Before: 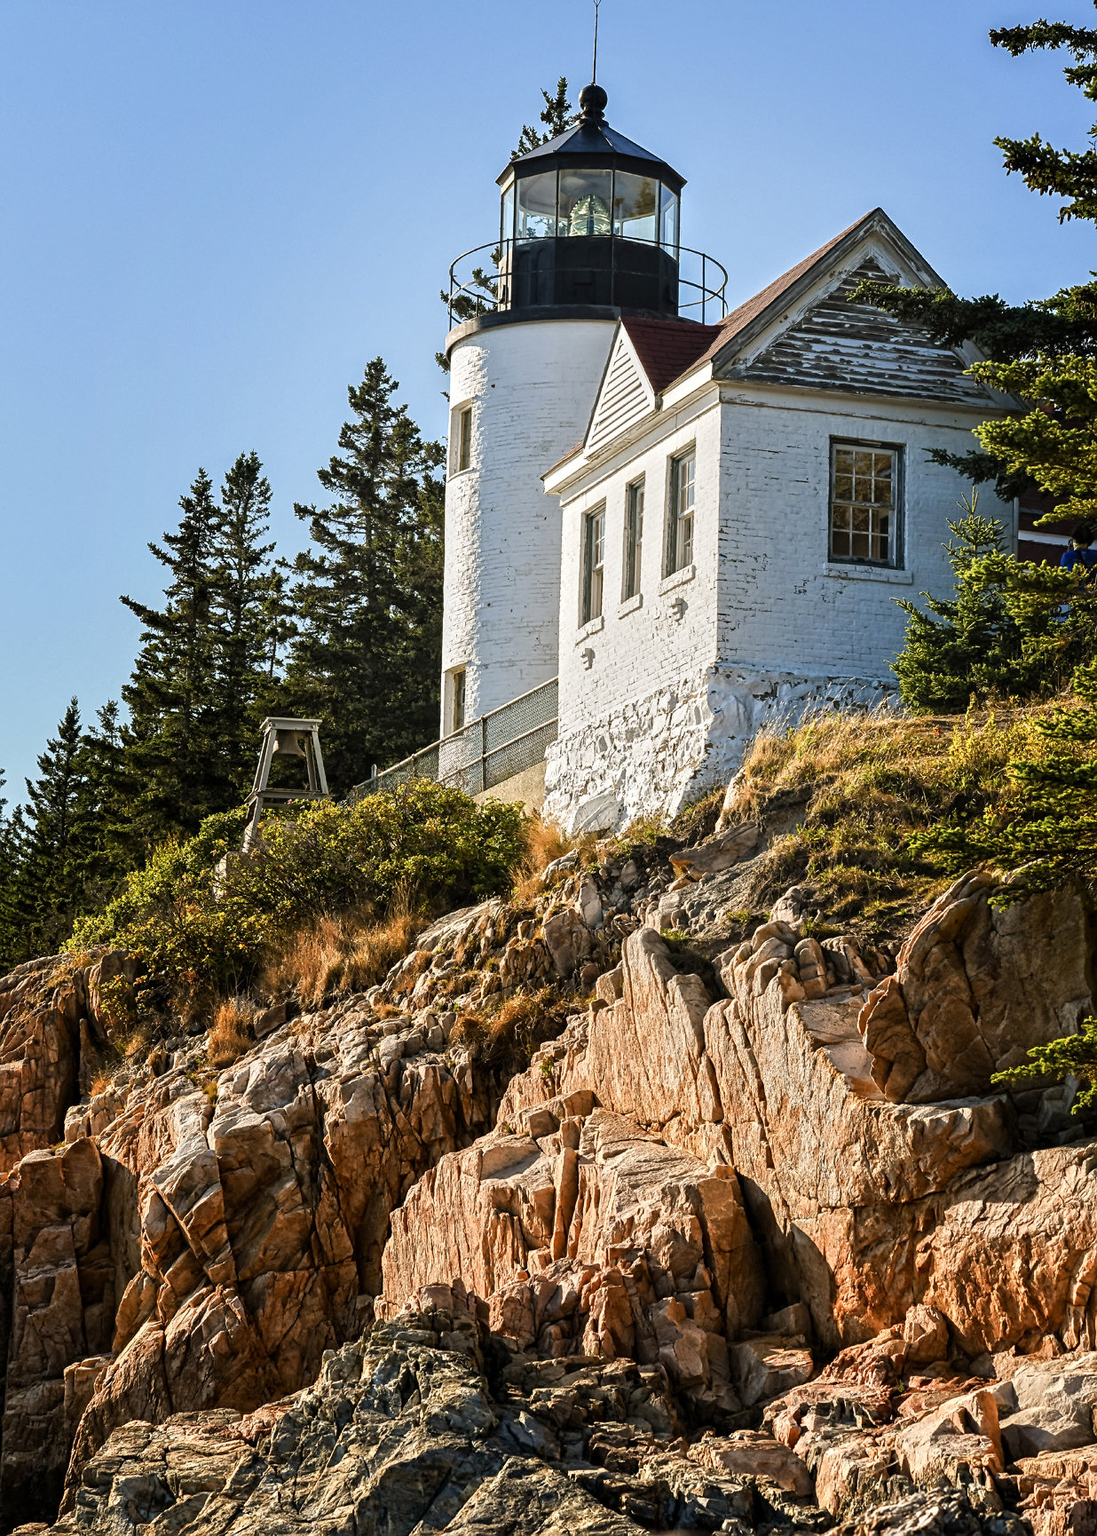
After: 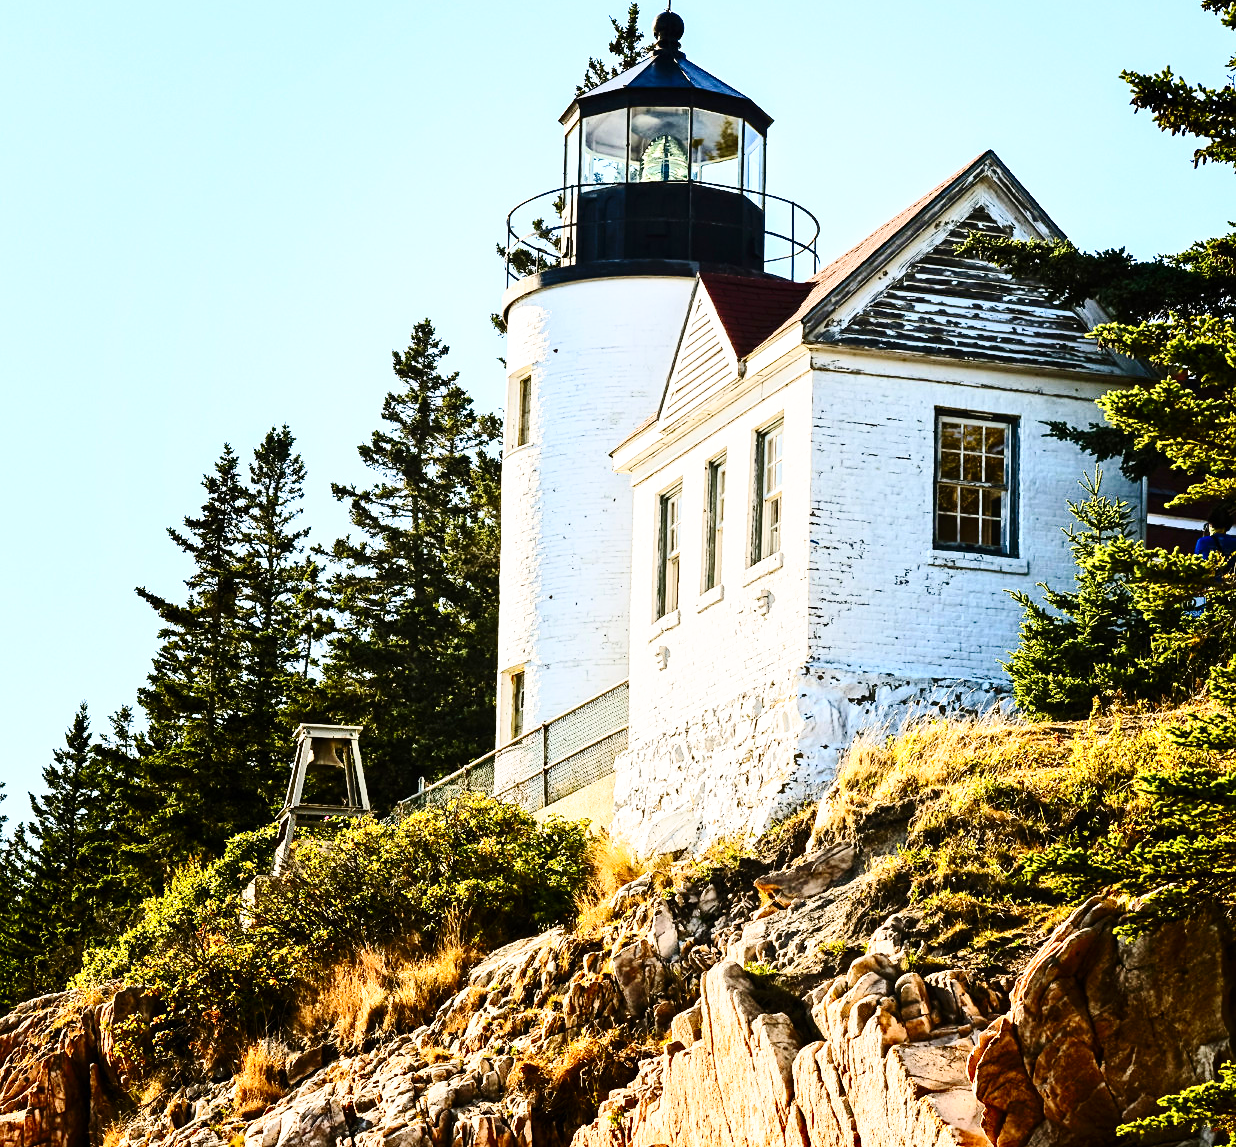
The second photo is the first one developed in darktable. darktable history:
base curve: curves: ch0 [(0, 0) (0.028, 0.03) (0.121, 0.232) (0.46, 0.748) (0.859, 0.968) (1, 1)], preserve colors none
crop and rotate: top 4.903%, bottom 28.774%
contrast brightness saturation: contrast 0.399, brightness 0.105, saturation 0.213
